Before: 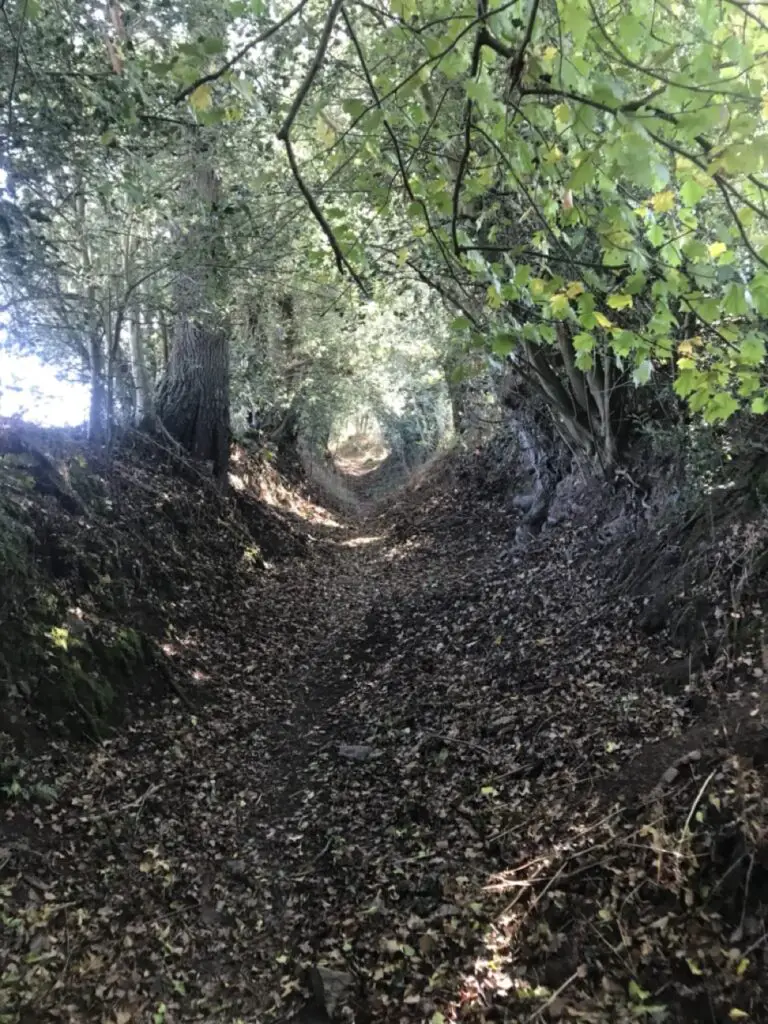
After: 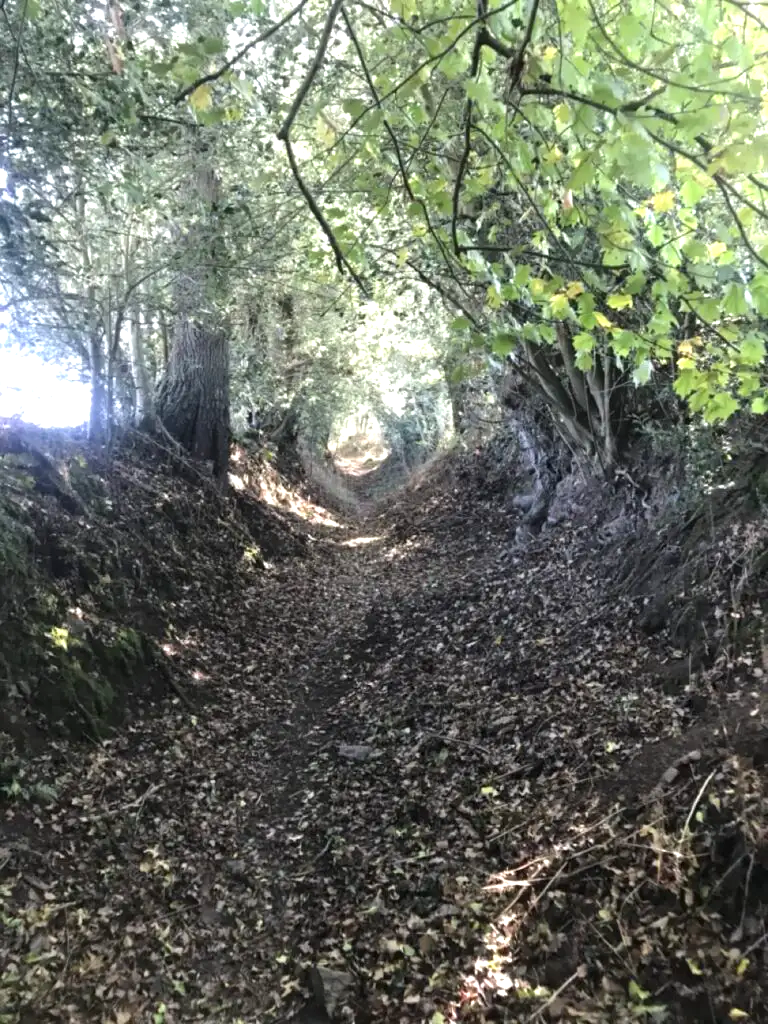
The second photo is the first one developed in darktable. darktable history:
exposure: exposure 0.693 EV, compensate highlight preservation false
